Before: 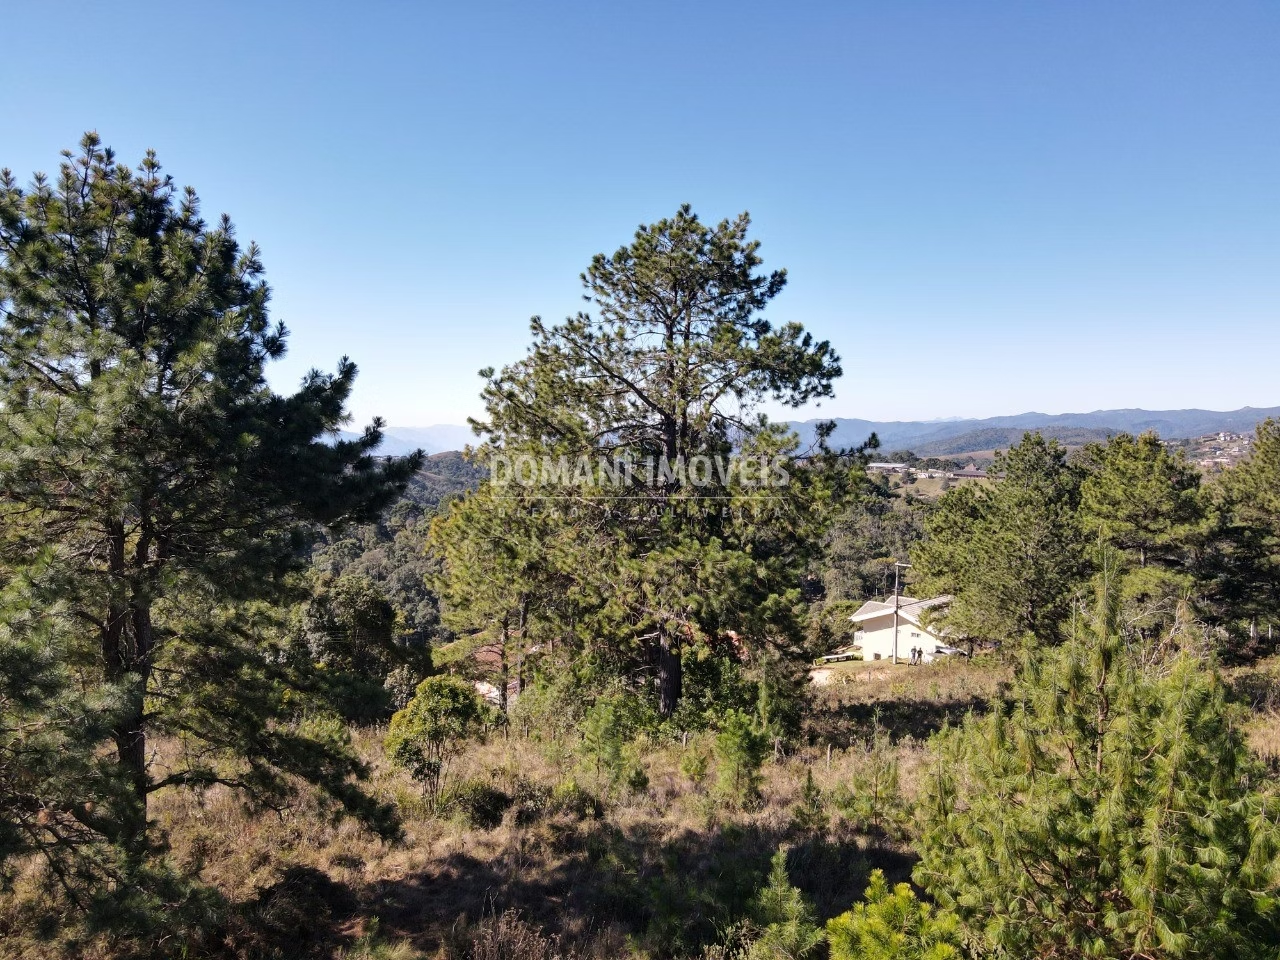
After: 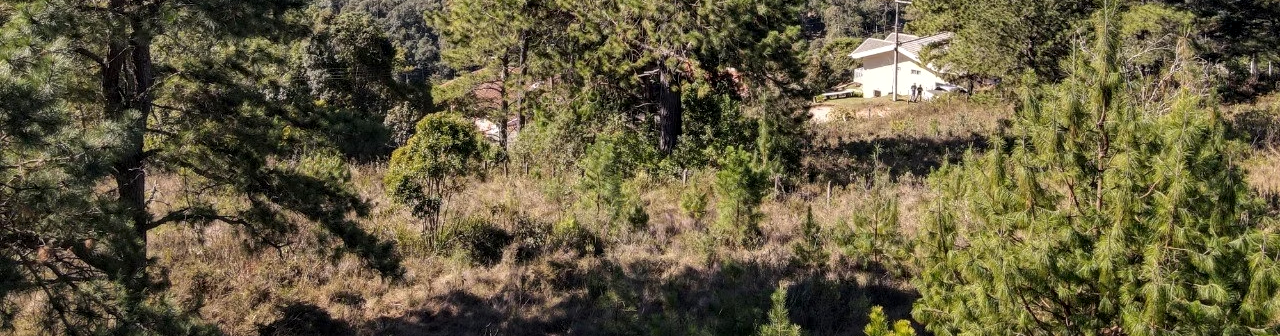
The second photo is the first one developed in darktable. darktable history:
local contrast: on, module defaults
crop and rotate: top 58.721%, bottom 6.201%
